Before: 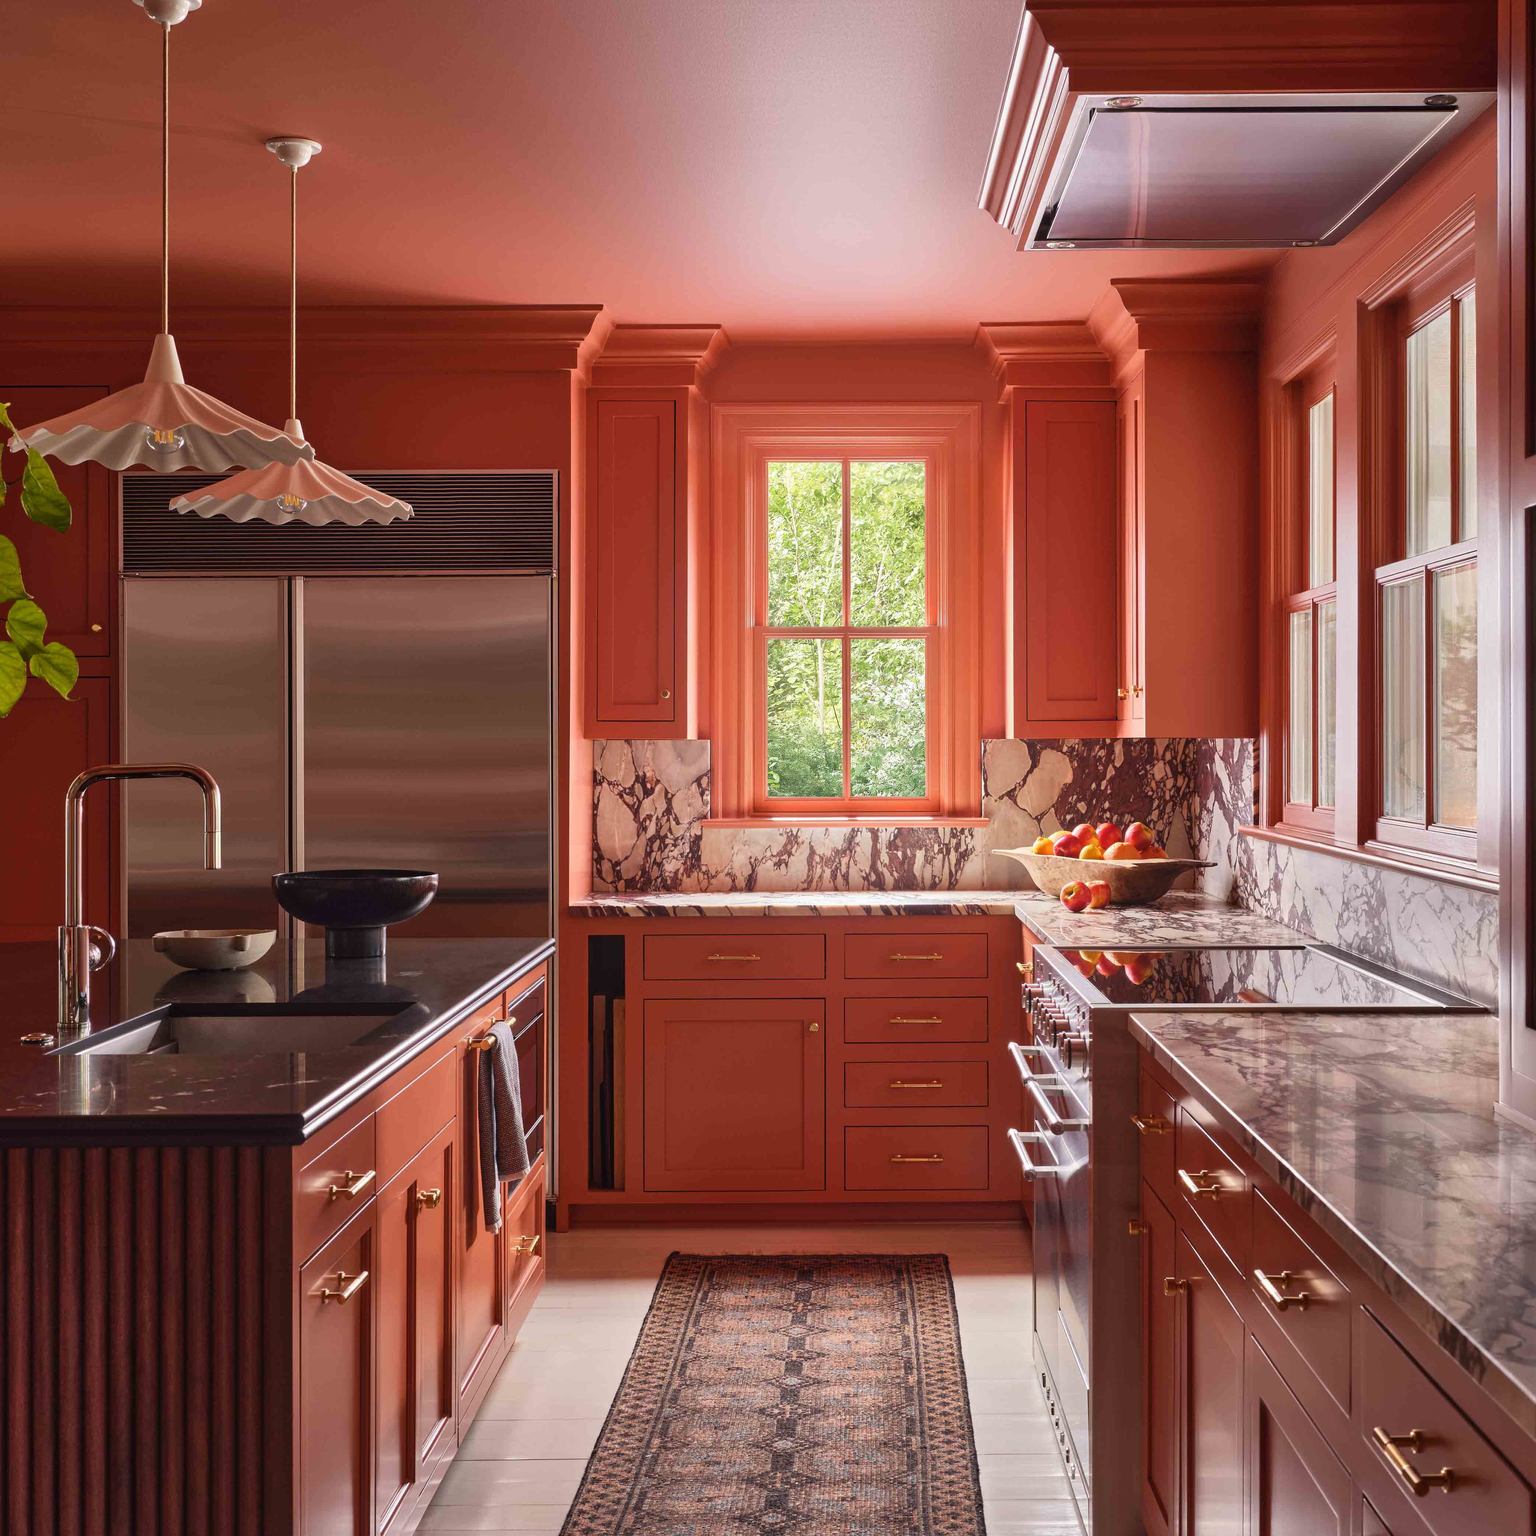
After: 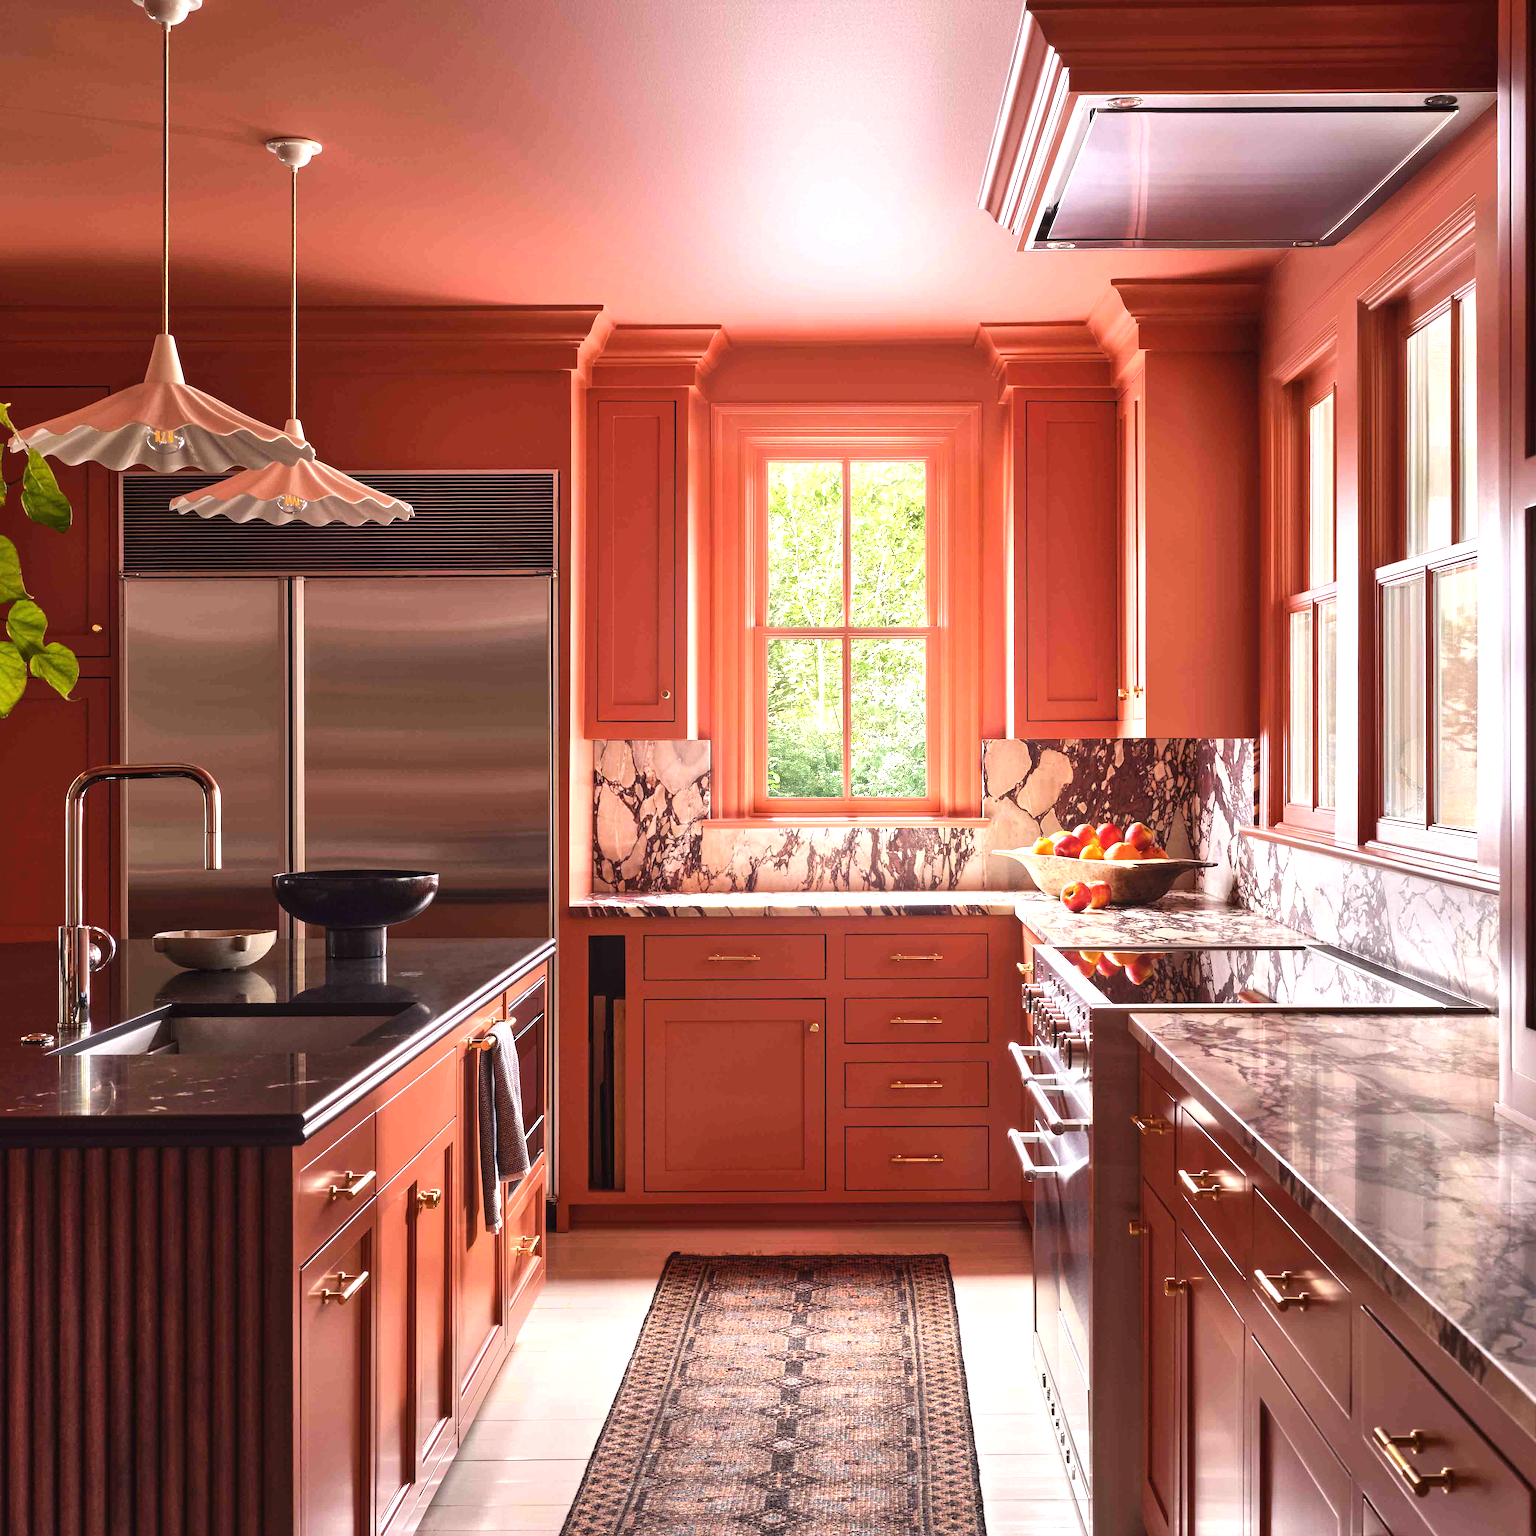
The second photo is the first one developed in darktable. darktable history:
tone equalizer: -8 EV -0.453 EV, -7 EV -0.426 EV, -6 EV -0.327 EV, -5 EV -0.251 EV, -3 EV 0.189 EV, -2 EV 0.346 EV, -1 EV 0.364 EV, +0 EV 0.444 EV, edges refinement/feathering 500, mask exposure compensation -1.57 EV, preserve details no
exposure: black level correction 0, exposure 0.499 EV, compensate highlight preservation false
